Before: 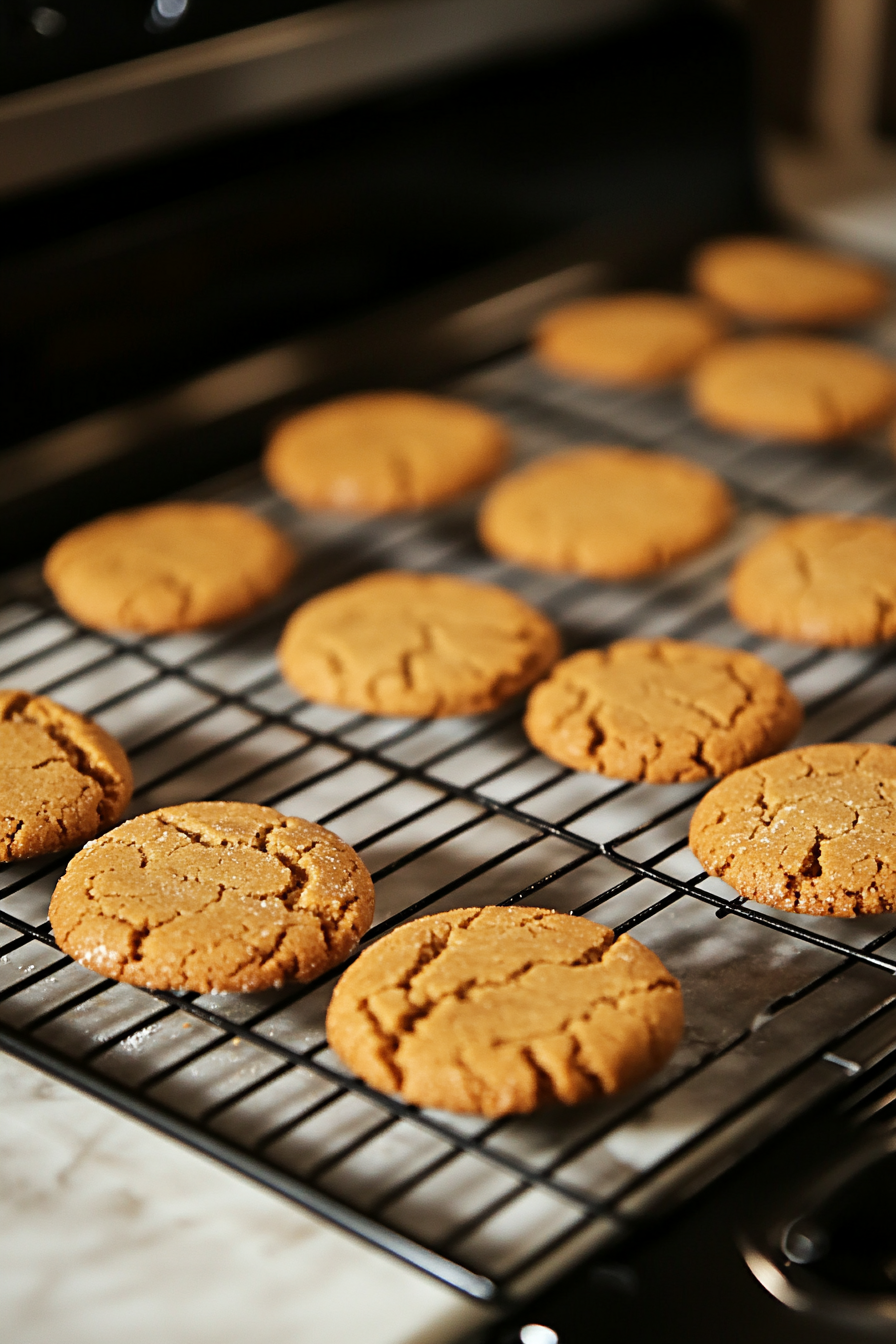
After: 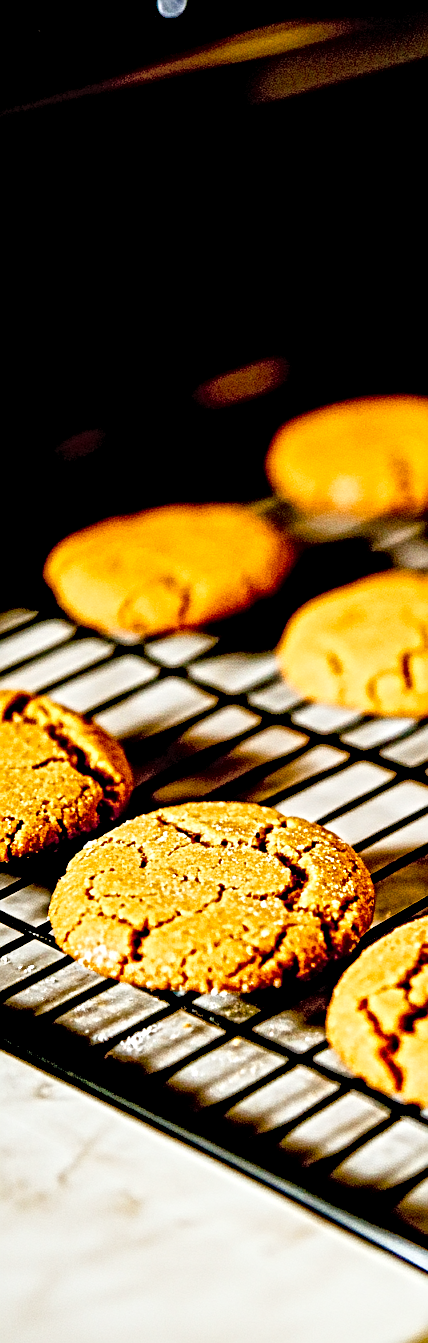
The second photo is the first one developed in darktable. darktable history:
crop and rotate: left 0.029%, right 52.151%
local contrast: mode bilateral grid, contrast 20, coarseness 4, detail 299%, midtone range 0.2
tone equalizer: on, module defaults
contrast brightness saturation: contrast 0.197, brightness 0.167, saturation 0.228
color calibration: illuminant same as pipeline (D50), adaptation XYZ, x 0.346, y 0.358, temperature 5003.18 K
exposure: black level correction 0.047, exposure 0.013 EV, compensate highlight preservation false
tone curve: curves: ch0 [(0, 0) (0.739, 0.837) (1, 1)]; ch1 [(0, 0) (0.226, 0.261) (0.383, 0.397) (0.462, 0.473) (0.498, 0.502) (0.521, 0.52) (0.578, 0.57) (1, 1)]; ch2 [(0, 0) (0.438, 0.456) (0.5, 0.5) (0.547, 0.557) (0.597, 0.58) (0.629, 0.603) (1, 1)], preserve colors none
color balance rgb: perceptual saturation grading › global saturation 14.478%, perceptual saturation grading › highlights -30.502%, perceptual saturation grading › shadows 51.064%
